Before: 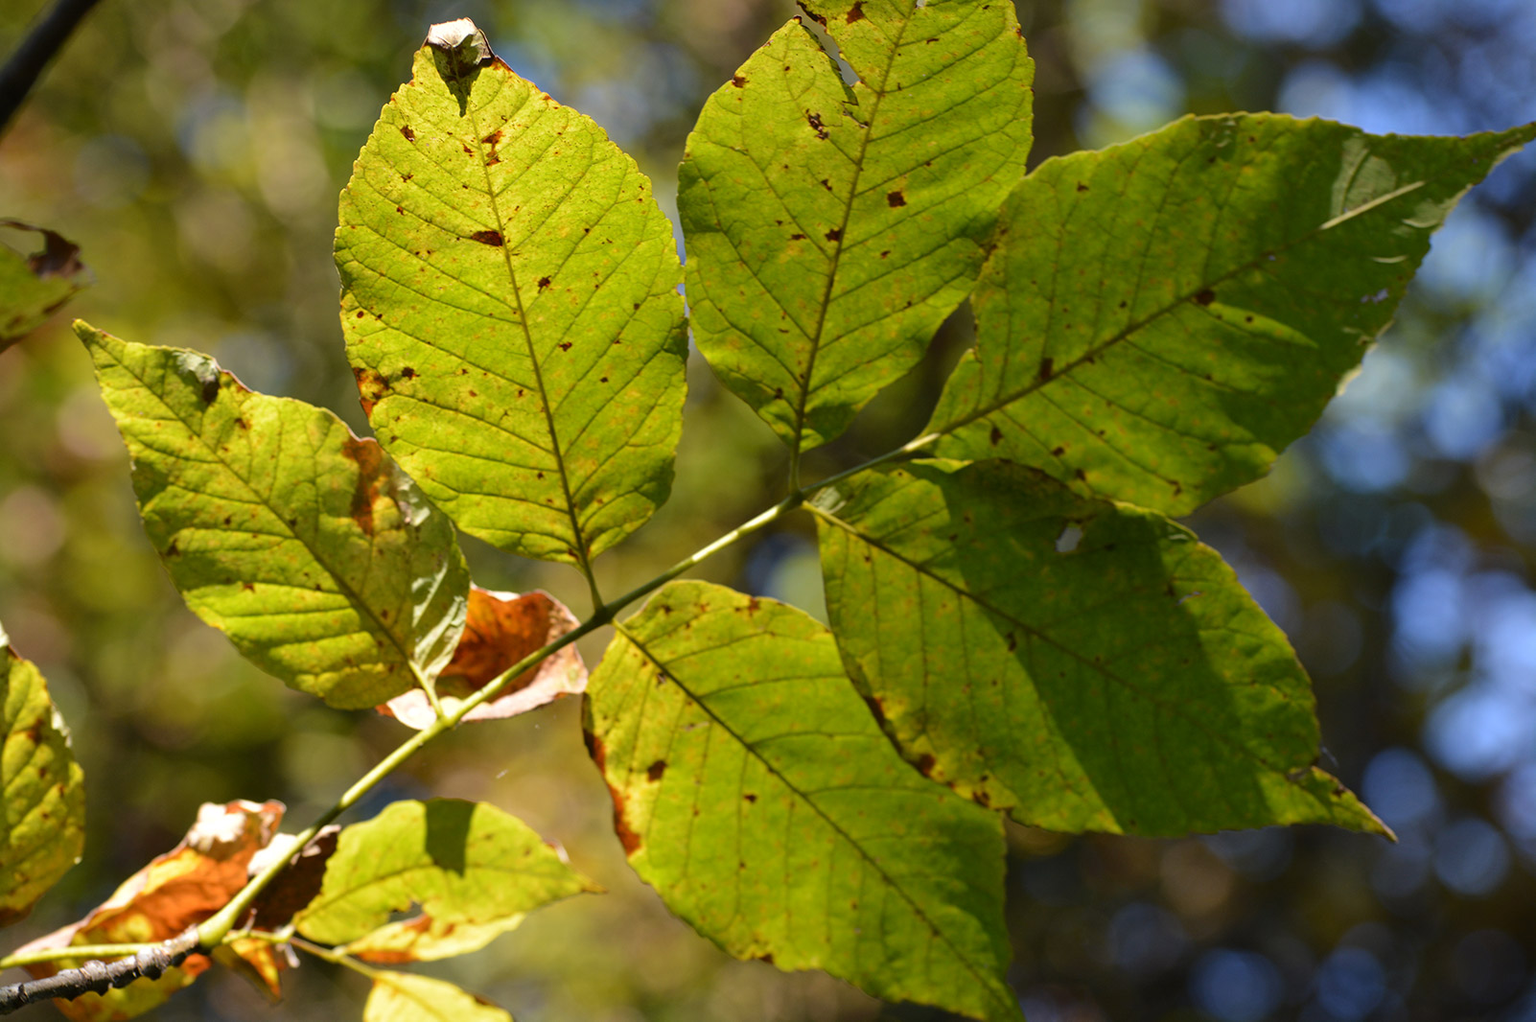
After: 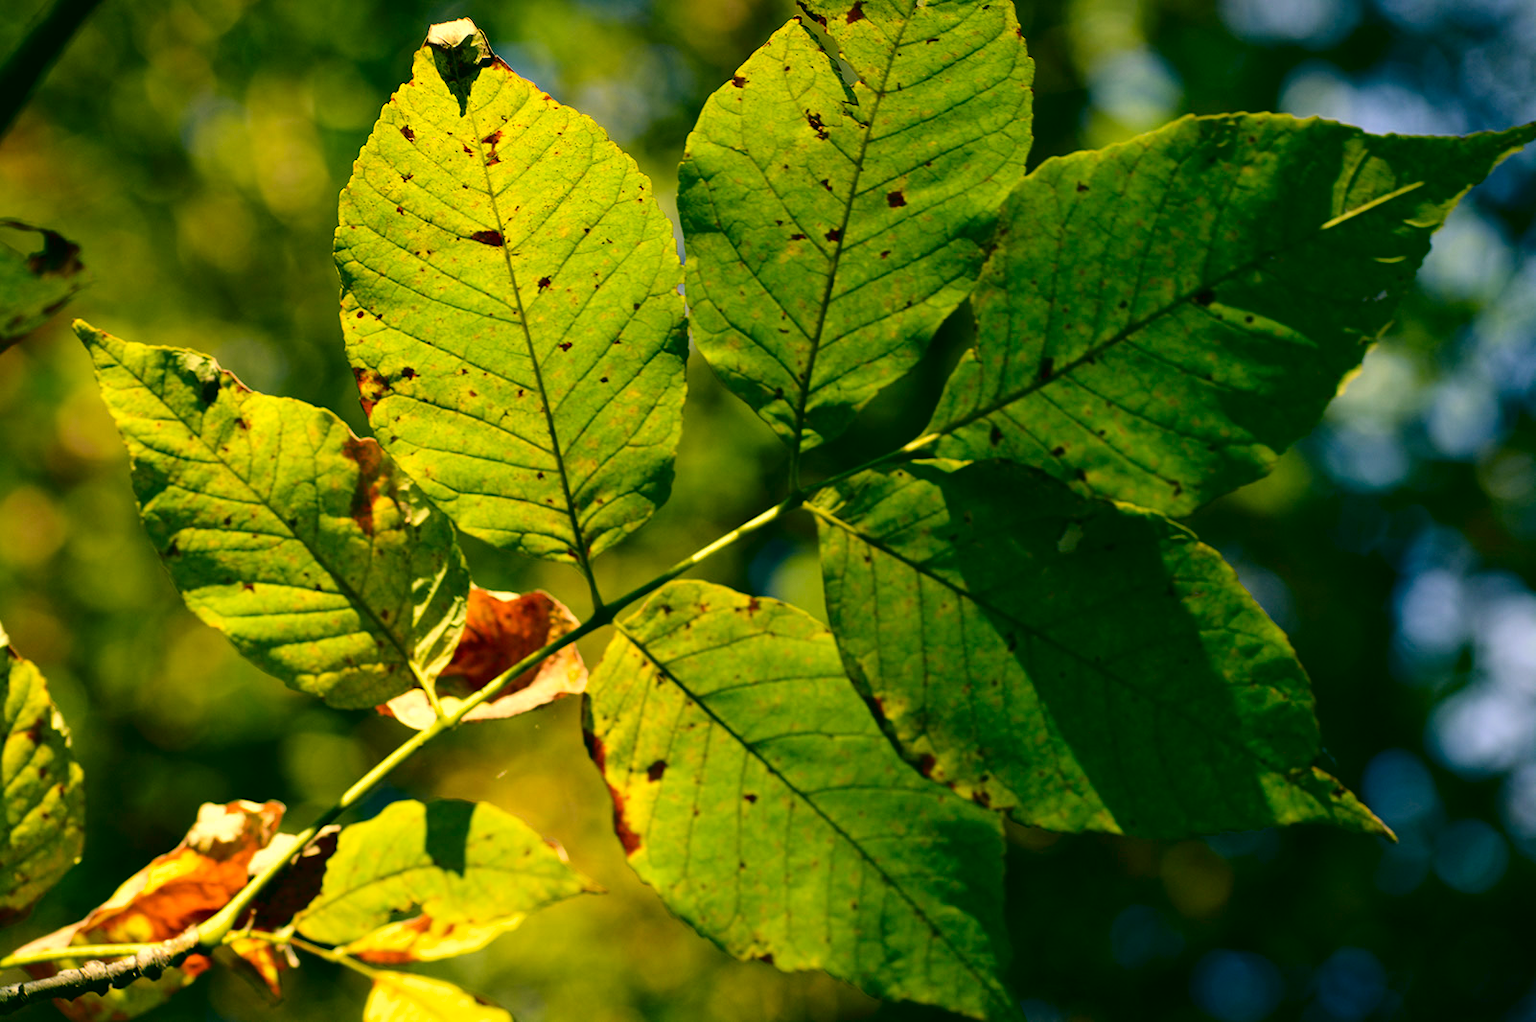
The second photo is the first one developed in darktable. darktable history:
color correction: highlights a* 5.7, highlights b* 33.74, shadows a* -25.93, shadows b* 3.96
tone curve: curves: ch0 [(0, 0) (0.091, 0.066) (0.184, 0.16) (0.491, 0.519) (0.748, 0.765) (1, 0.919)]; ch1 [(0, 0) (0.179, 0.173) (0.322, 0.32) (0.424, 0.424) (0.502, 0.504) (0.56, 0.578) (0.631, 0.675) (0.777, 0.806) (1, 1)]; ch2 [(0, 0) (0.434, 0.447) (0.483, 0.487) (0.547, 0.573) (0.676, 0.673) (1, 1)], color space Lab, independent channels, preserve colors none
exposure: black level correction 0.004, exposure 0.42 EV, compensate exposure bias true, compensate highlight preservation false
contrast brightness saturation: brightness -0.21, saturation 0.083
